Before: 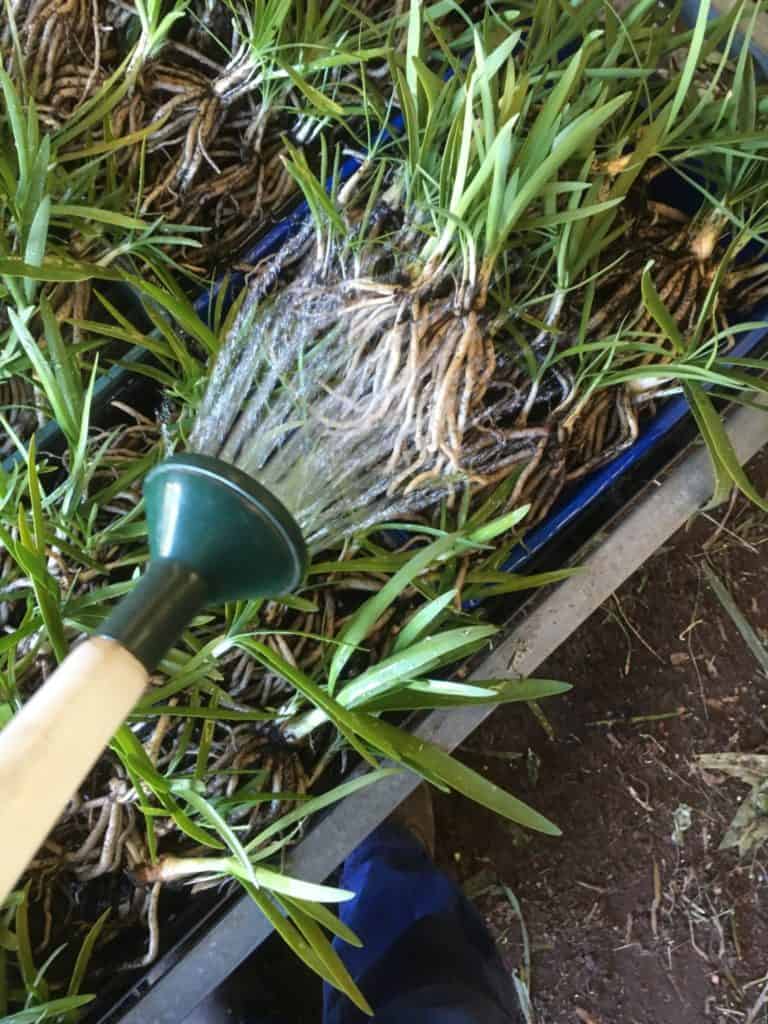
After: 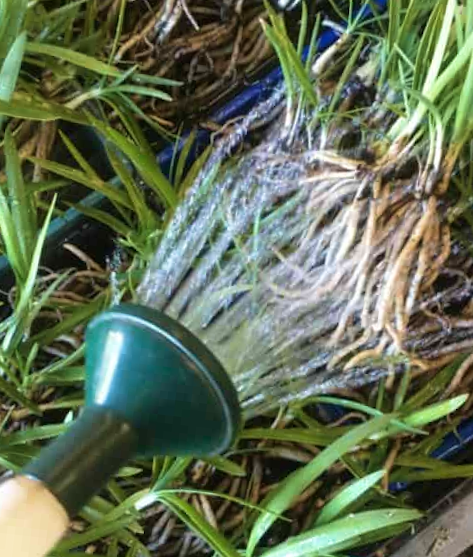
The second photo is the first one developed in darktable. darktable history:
velvia: on, module defaults
crop and rotate: angle -6.63°, left 1.969%, top 6.927%, right 27.284%, bottom 30.666%
